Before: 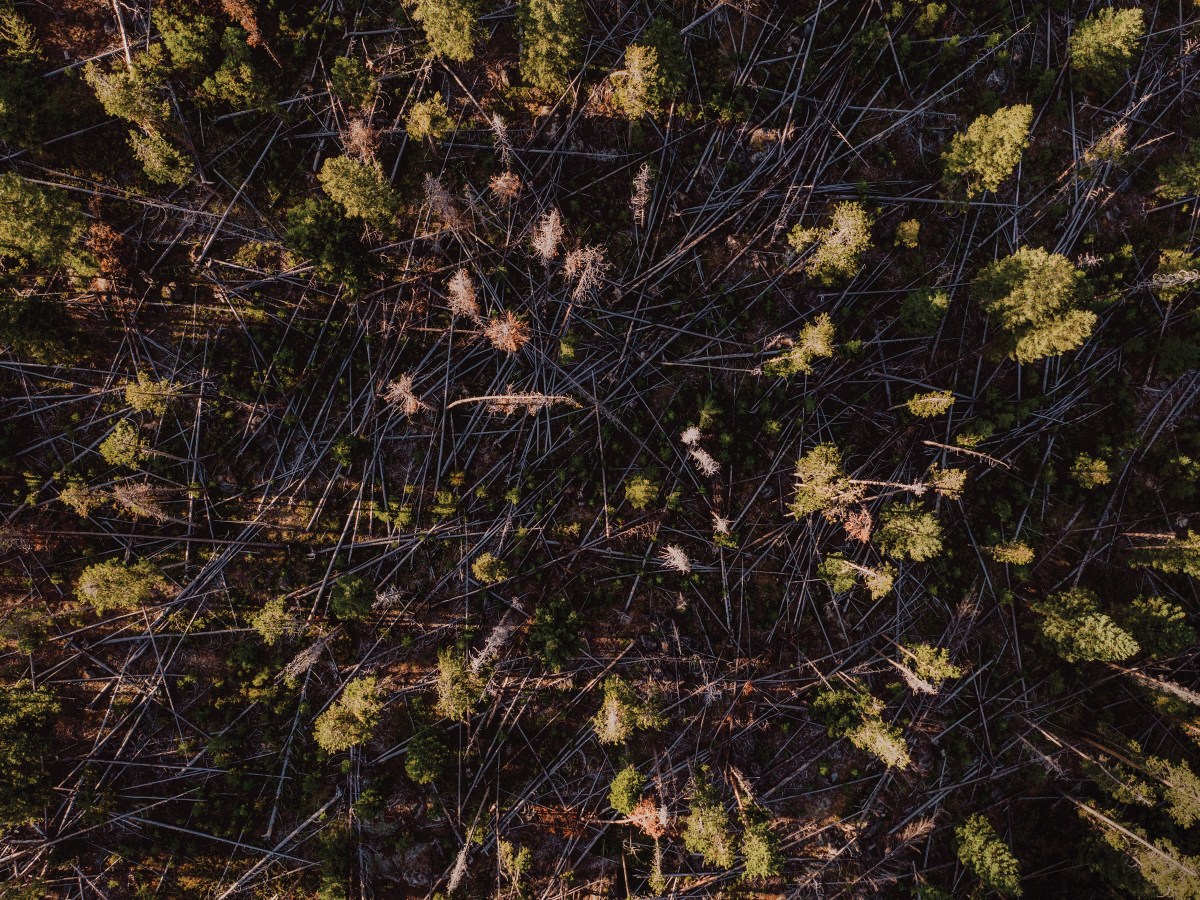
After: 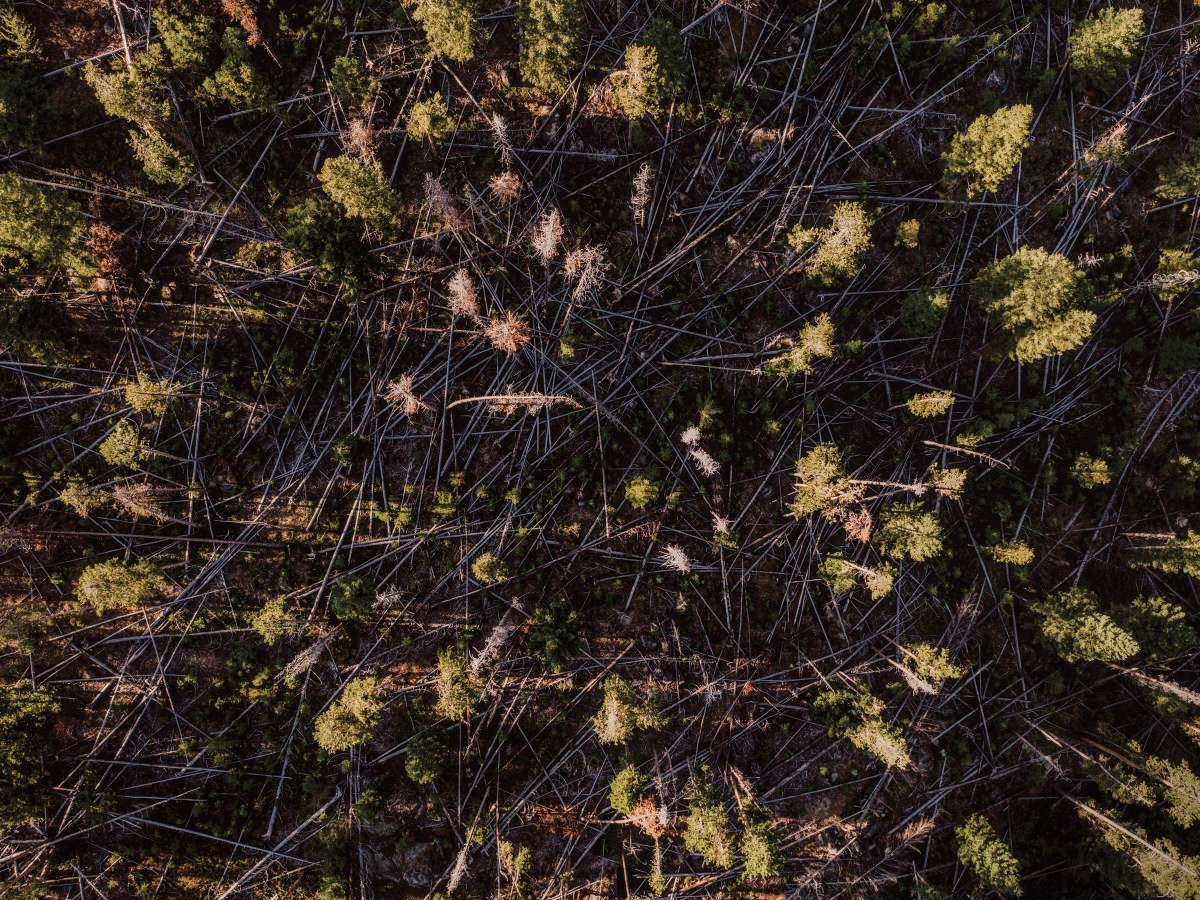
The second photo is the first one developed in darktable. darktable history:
shadows and highlights: shadows 12, white point adjustment 1.2, soften with gaussian
local contrast: on, module defaults
